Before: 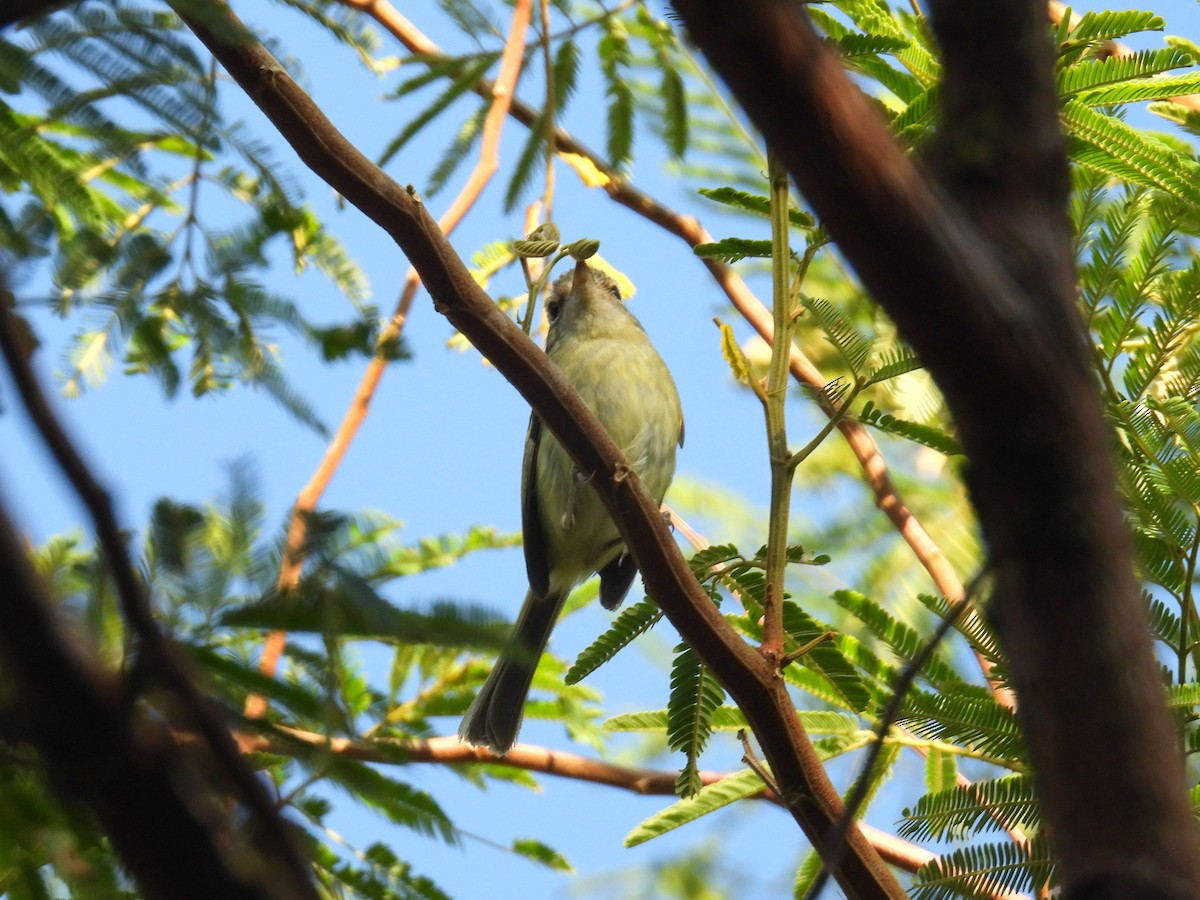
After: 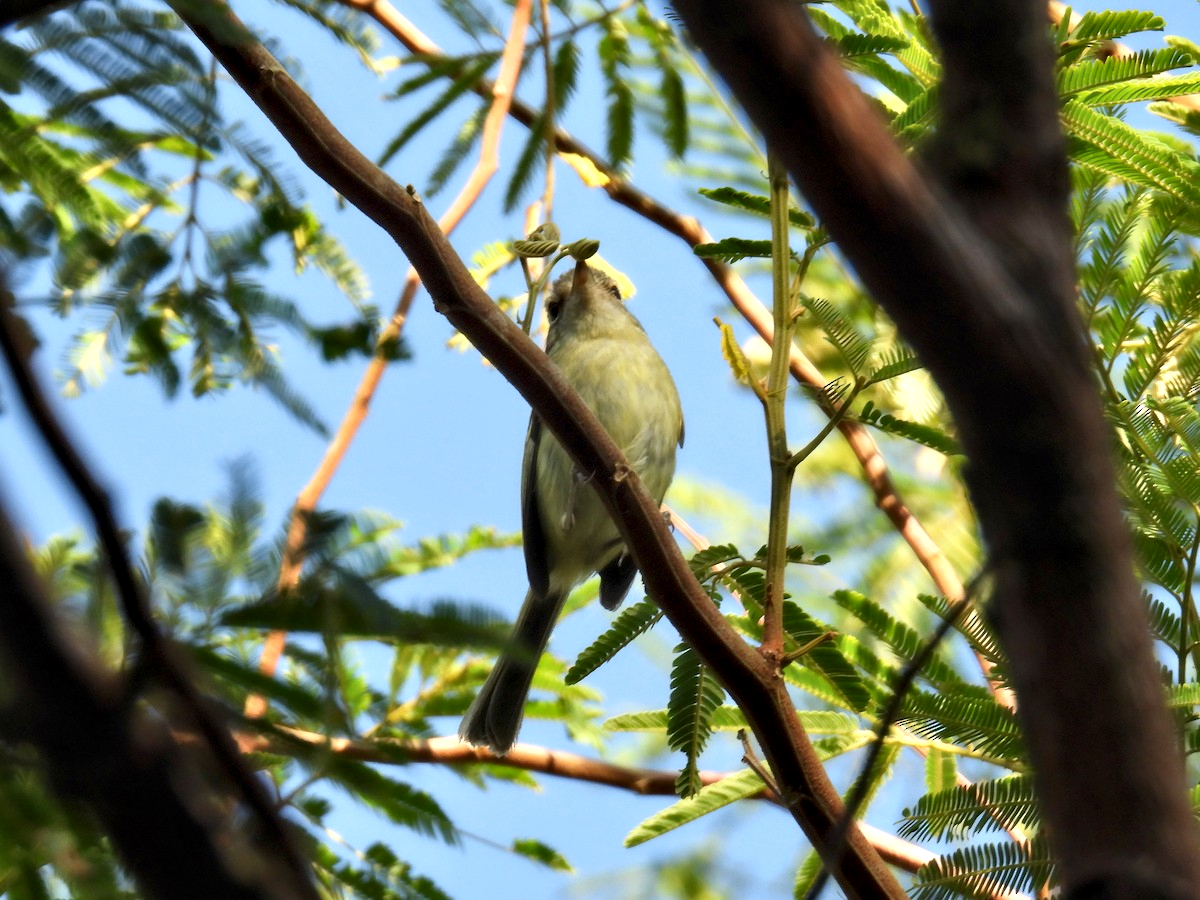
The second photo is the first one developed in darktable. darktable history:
contrast equalizer: y [[0.514, 0.573, 0.581, 0.508, 0.5, 0.5], [0.5 ×6], [0.5 ×6], [0 ×6], [0 ×6]]
